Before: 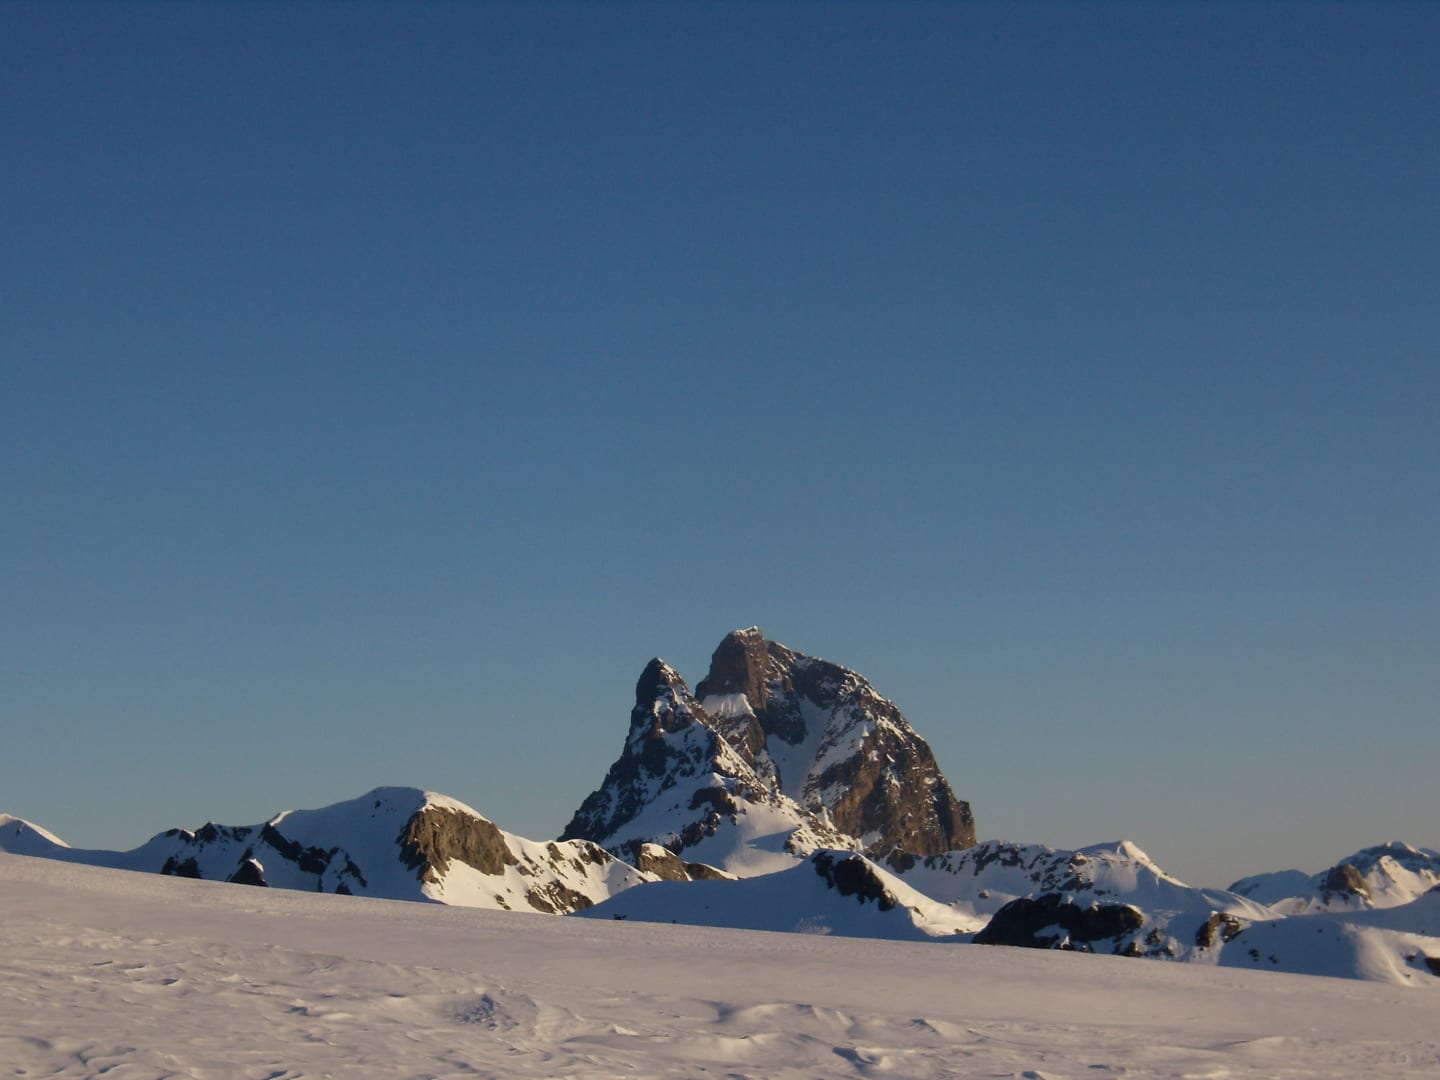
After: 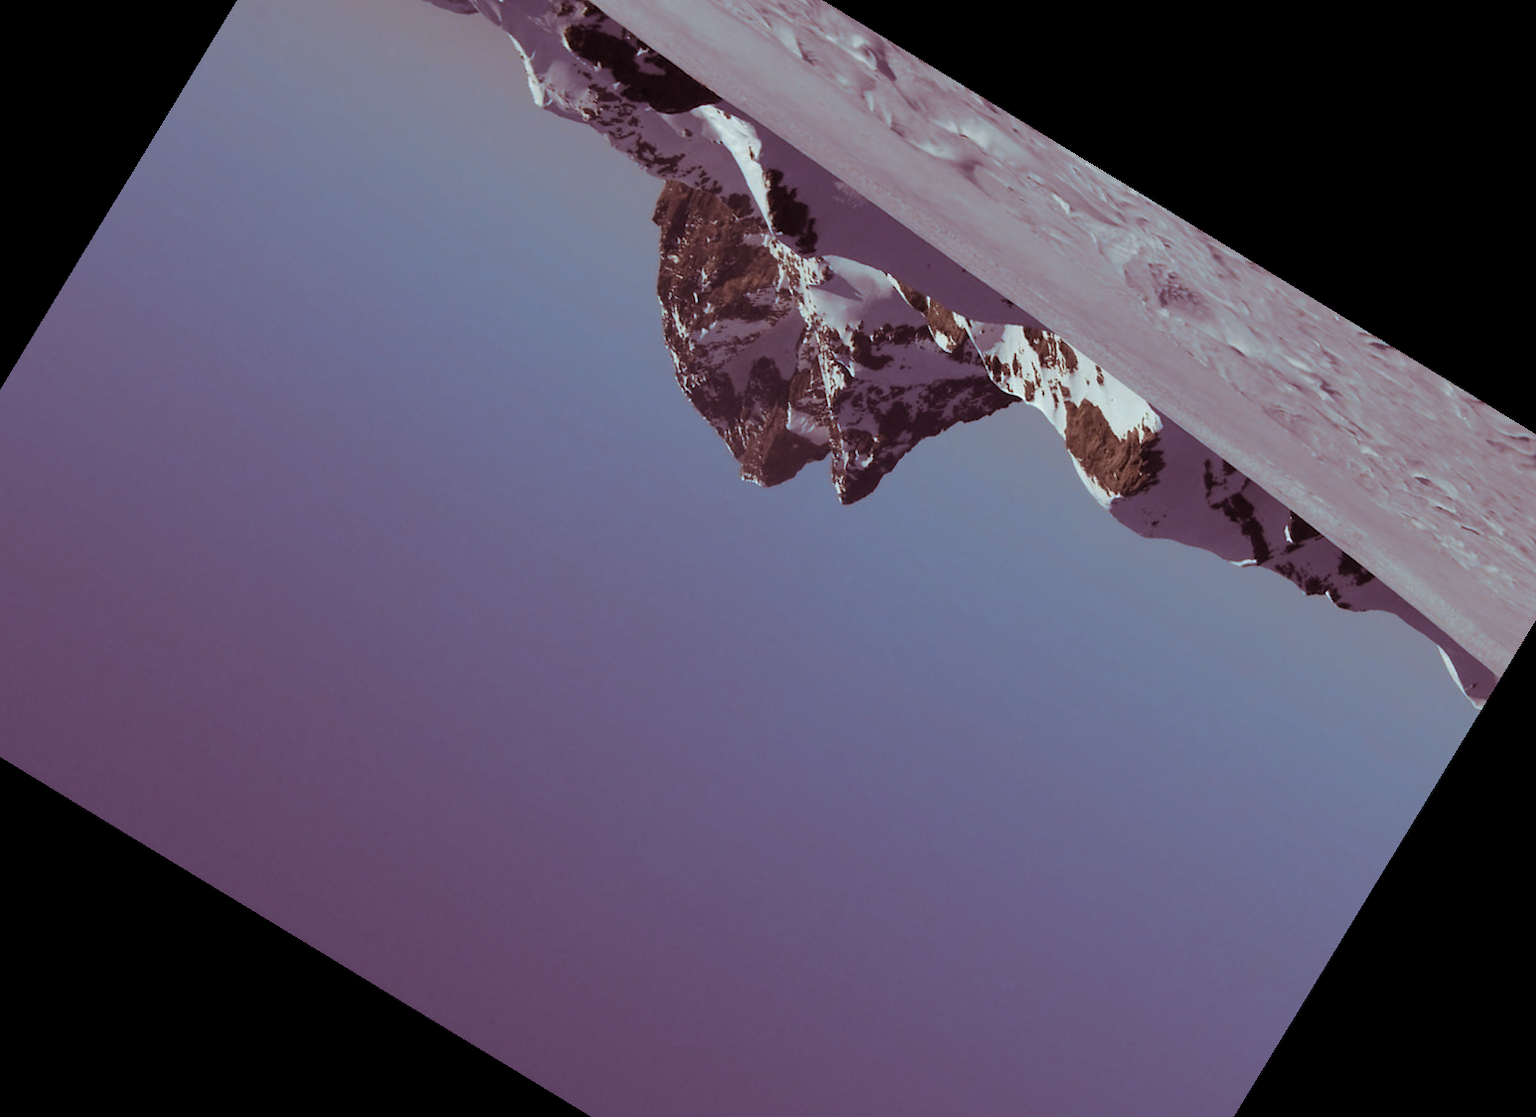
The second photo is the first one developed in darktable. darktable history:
crop and rotate: angle 148.68°, left 9.111%, top 15.603%, right 4.588%, bottom 17.041%
color correction: highlights a* -9.35, highlights b* -23.15
split-toning: on, module defaults
